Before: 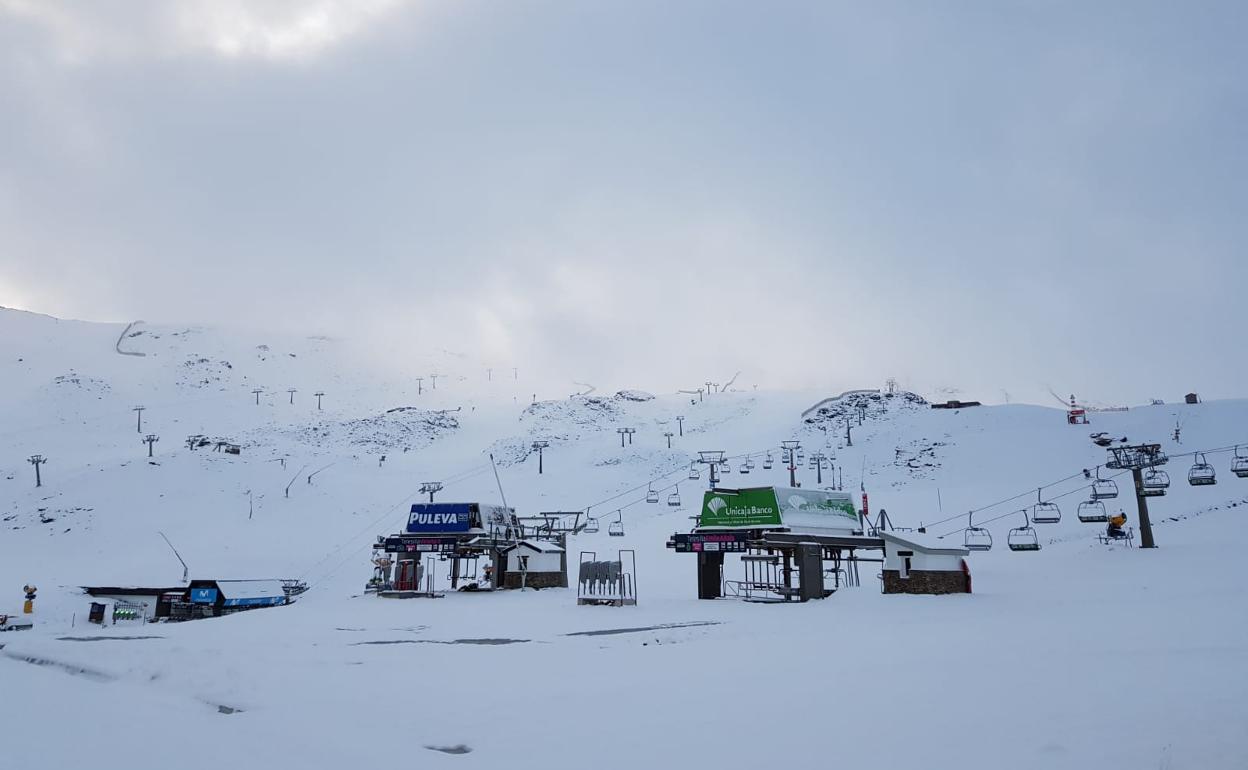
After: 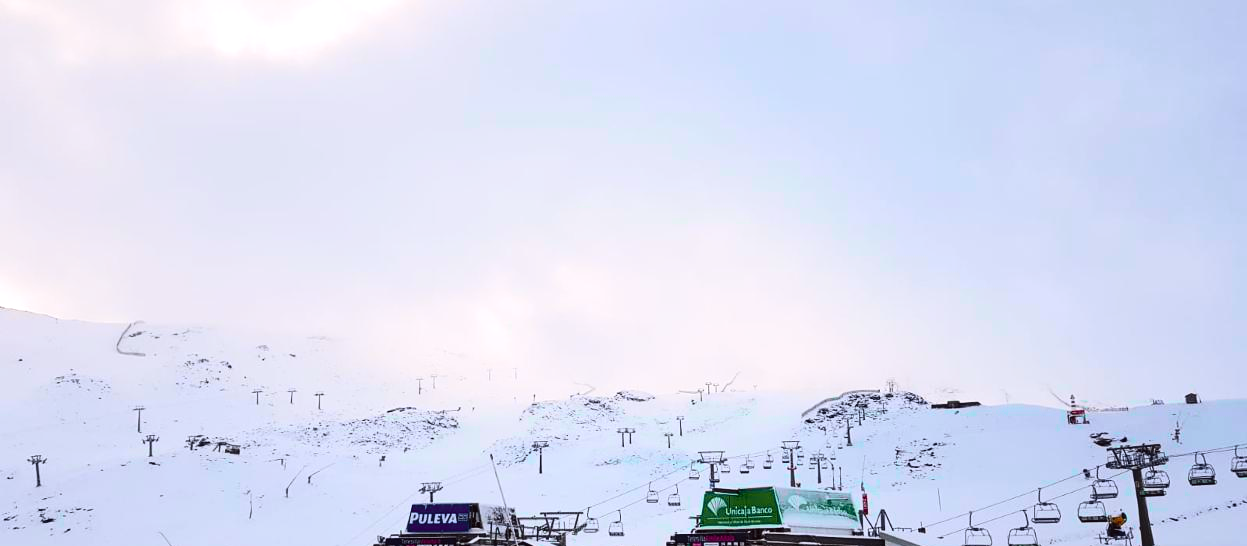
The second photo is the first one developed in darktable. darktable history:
crop: bottom 29.08%
tone equalizer: edges refinement/feathering 500, mask exposure compensation -1.57 EV, preserve details no
color balance rgb: shadows lift › chroma 1.007%, shadows lift › hue 217.82°, linear chroma grading › shadows -8.214%, linear chroma grading › global chroma 9.668%, perceptual saturation grading › global saturation -0.15%, perceptual brilliance grading › highlights 16.38%, perceptual brilliance grading › shadows -14.564%
tone curve: curves: ch0 [(0, 0.012) (0.144, 0.137) (0.326, 0.386) (0.489, 0.573) (0.656, 0.763) (0.849, 0.902) (1, 0.974)]; ch1 [(0, 0) (0.366, 0.367) (0.475, 0.453) (0.487, 0.501) (0.519, 0.527) (0.544, 0.579) (0.562, 0.619) (0.622, 0.694) (1, 1)]; ch2 [(0, 0) (0.333, 0.346) (0.375, 0.375) (0.424, 0.43) (0.476, 0.492) (0.502, 0.503) (0.533, 0.541) (0.572, 0.615) (0.605, 0.656) (0.641, 0.709) (1, 1)], color space Lab, independent channels, preserve colors none
